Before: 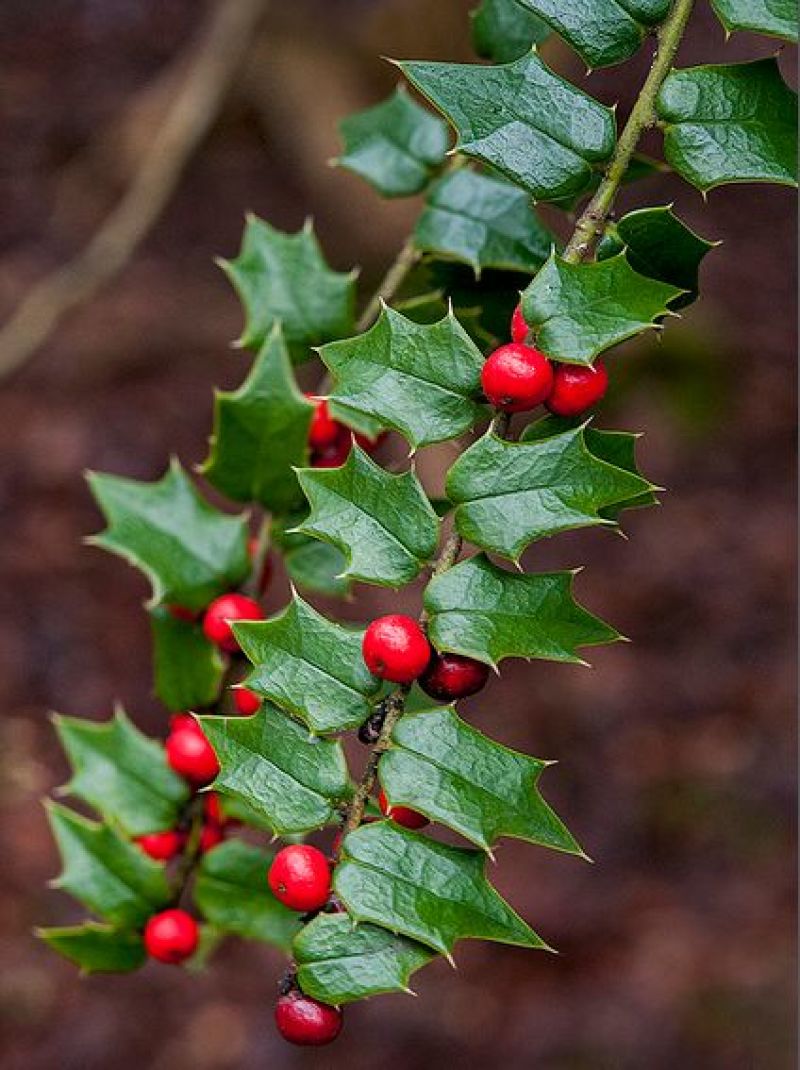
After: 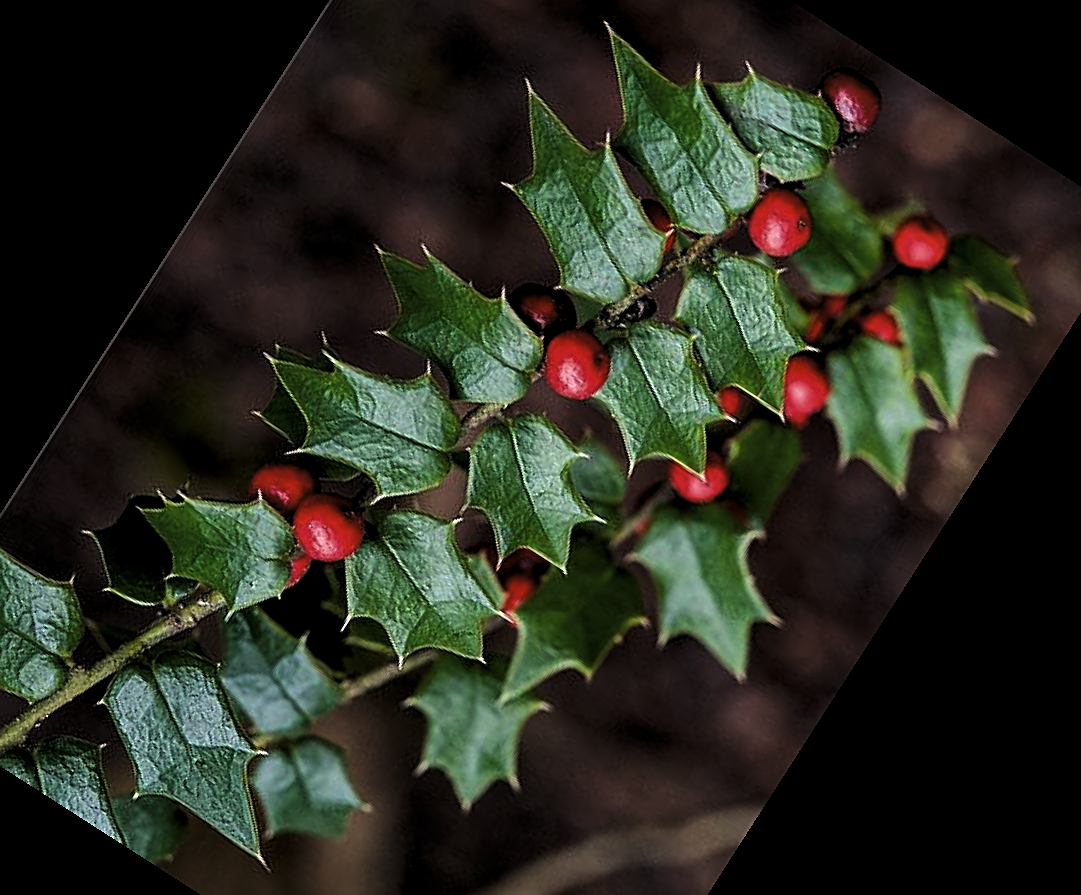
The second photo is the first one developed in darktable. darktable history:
crop and rotate: angle 147.34°, left 9.089%, top 15.657%, right 4.467%, bottom 17.165%
sharpen: on, module defaults
shadows and highlights: radius 106.13, shadows 23.61, highlights -58.23, low approximation 0.01, soften with gaussian
levels: levels [0.101, 0.578, 0.953]
